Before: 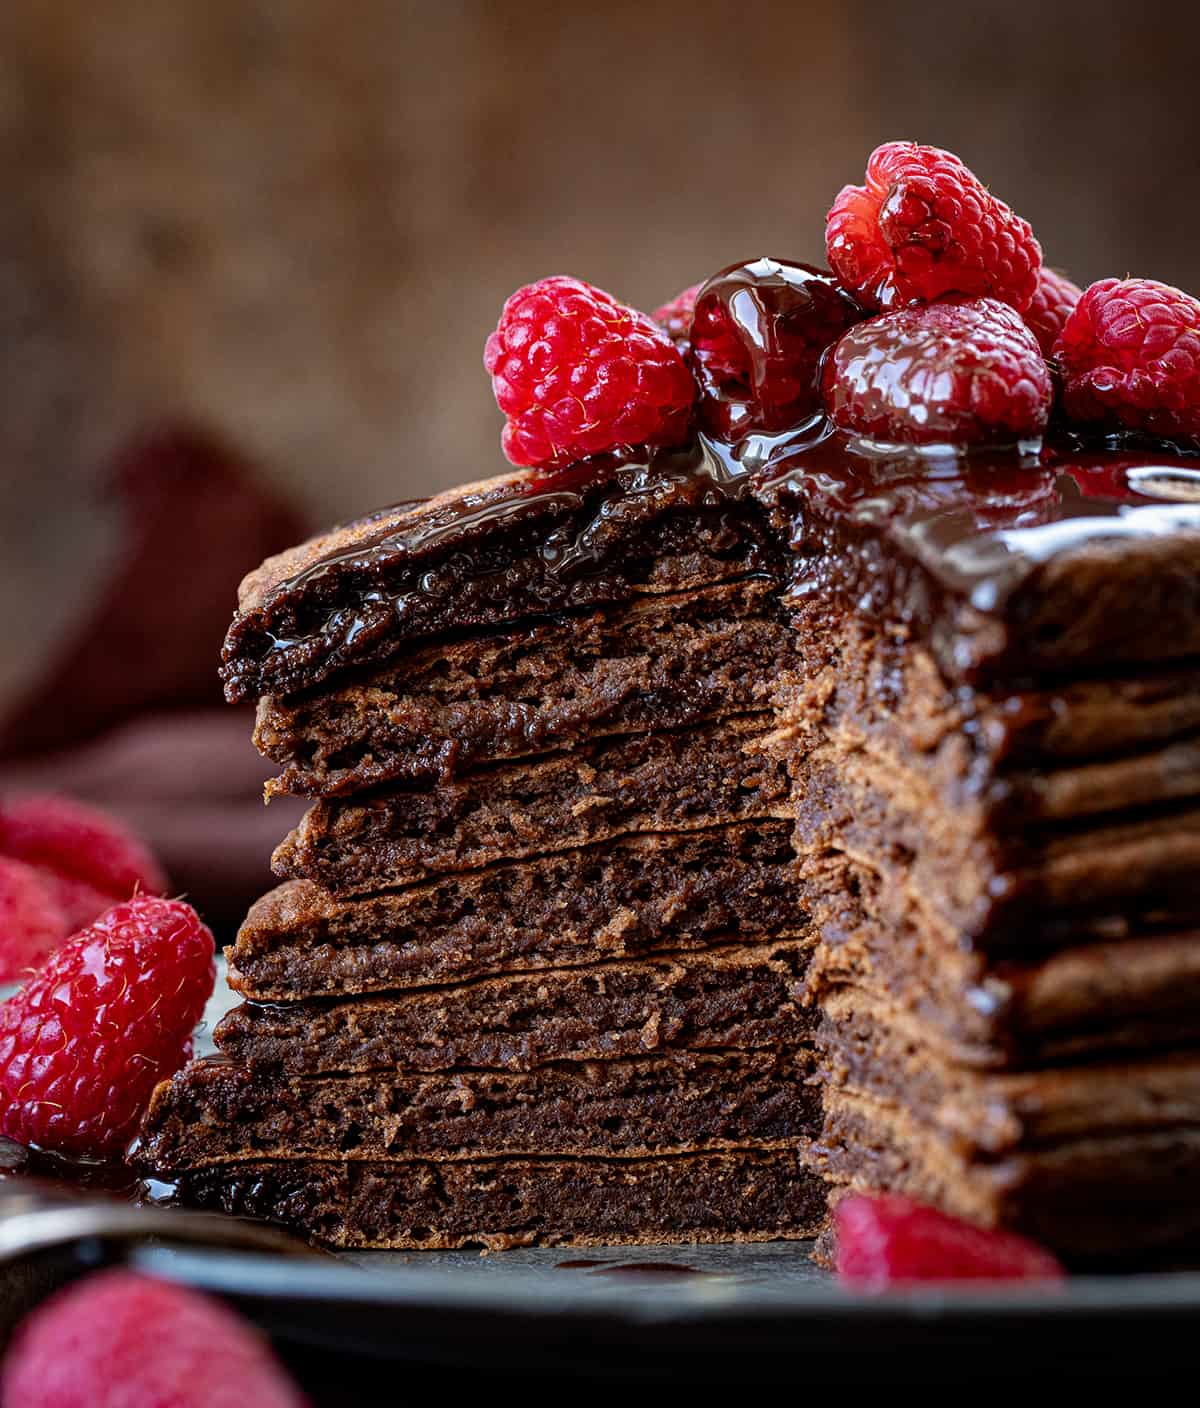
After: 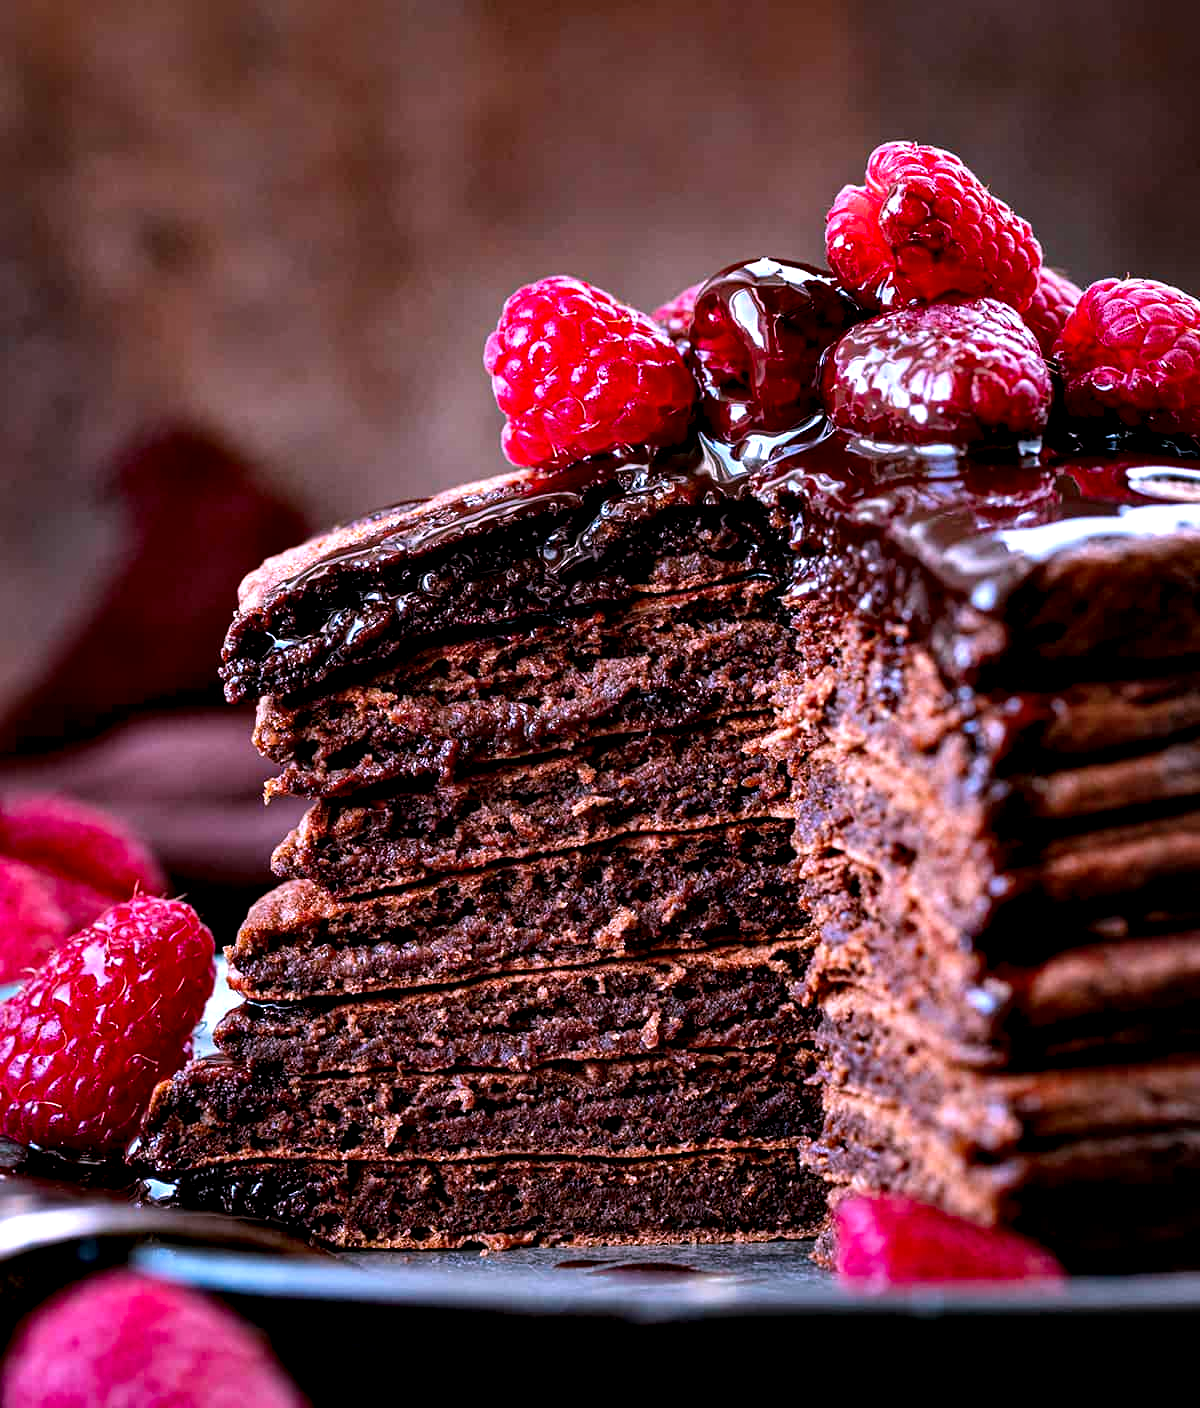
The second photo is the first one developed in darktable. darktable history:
contrast equalizer: y [[0.6 ×6], [0.55 ×6], [0 ×6], [0 ×6], [0 ×6]]
color correction: highlights a* 15.5, highlights b* -20.87
